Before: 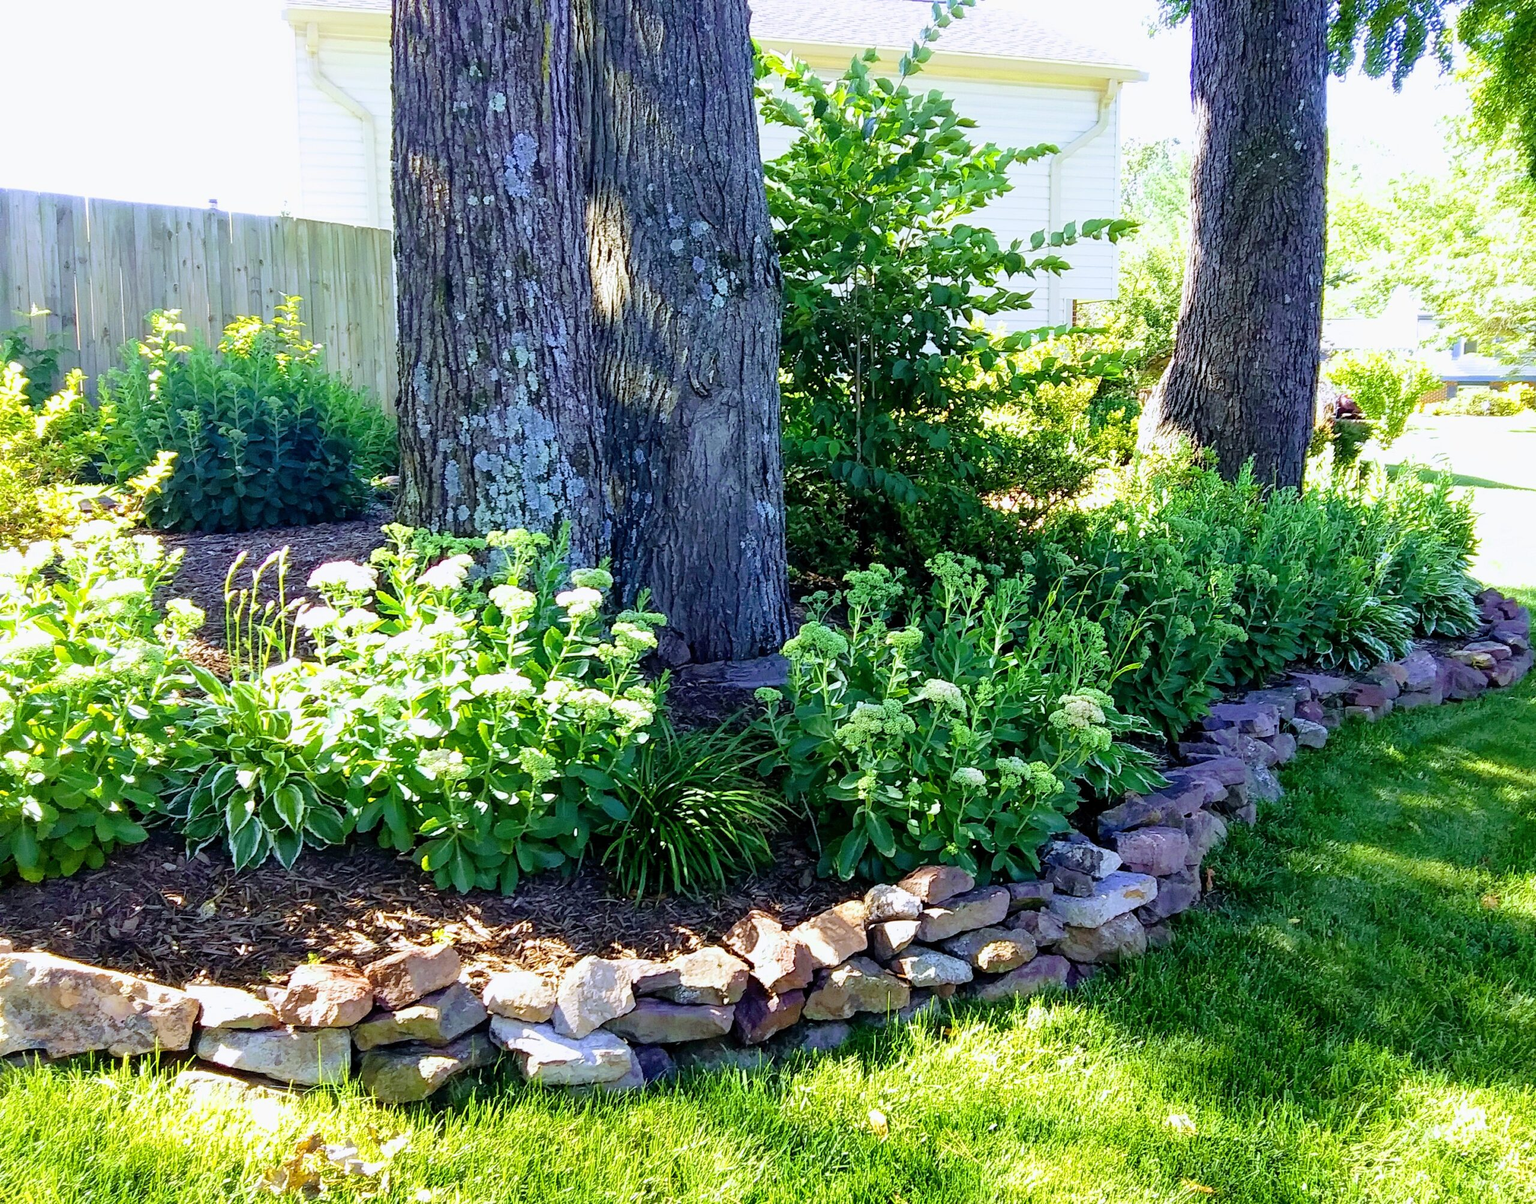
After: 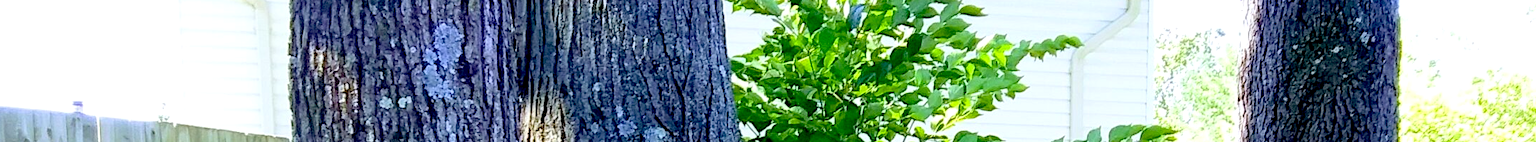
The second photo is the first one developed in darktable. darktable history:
exposure: black level correction 0.025, exposure 0.182 EV, compensate highlight preservation false
crop and rotate: left 9.644%, top 9.491%, right 6.021%, bottom 80.509%
